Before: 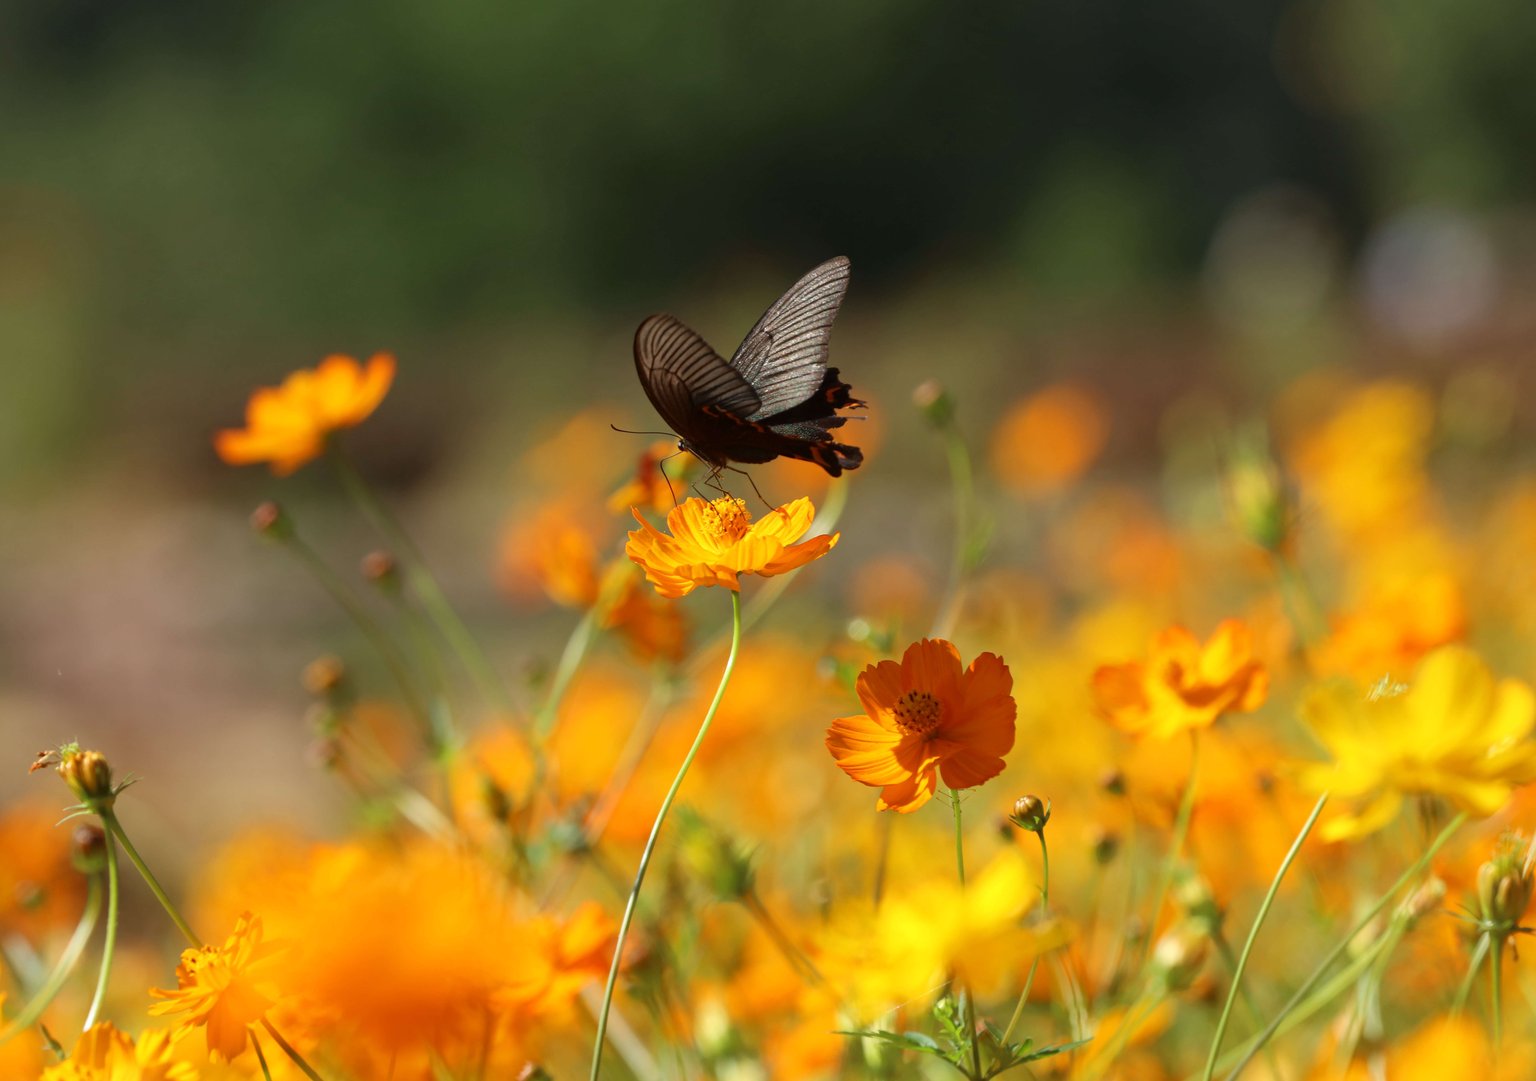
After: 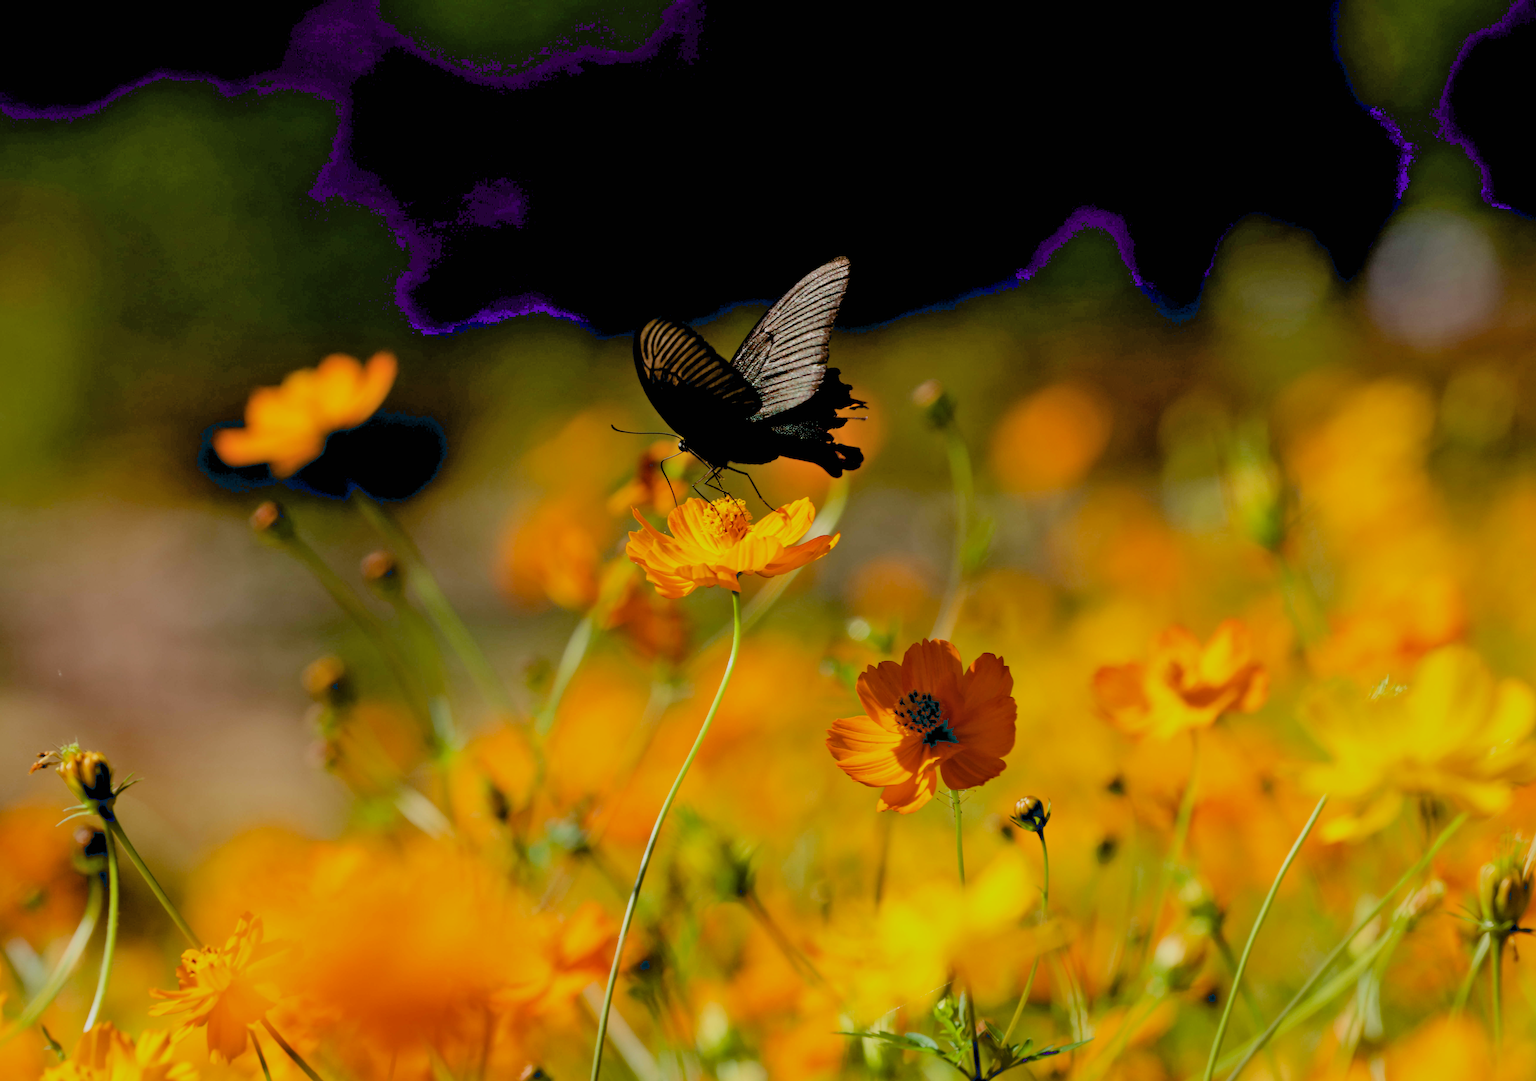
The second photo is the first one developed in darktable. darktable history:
exposure: black level correction 0.048, exposure 0.013 EV, compensate highlight preservation false
shadows and highlights: shadows 37.12, highlights -28.16, shadows color adjustment 97.99%, highlights color adjustment 58.49%, soften with gaussian
filmic rgb: black relative exposure -7.65 EV, white relative exposure 4.56 EV, threshold 5.98 EV, hardness 3.61, color science v6 (2022), enable highlight reconstruction true
